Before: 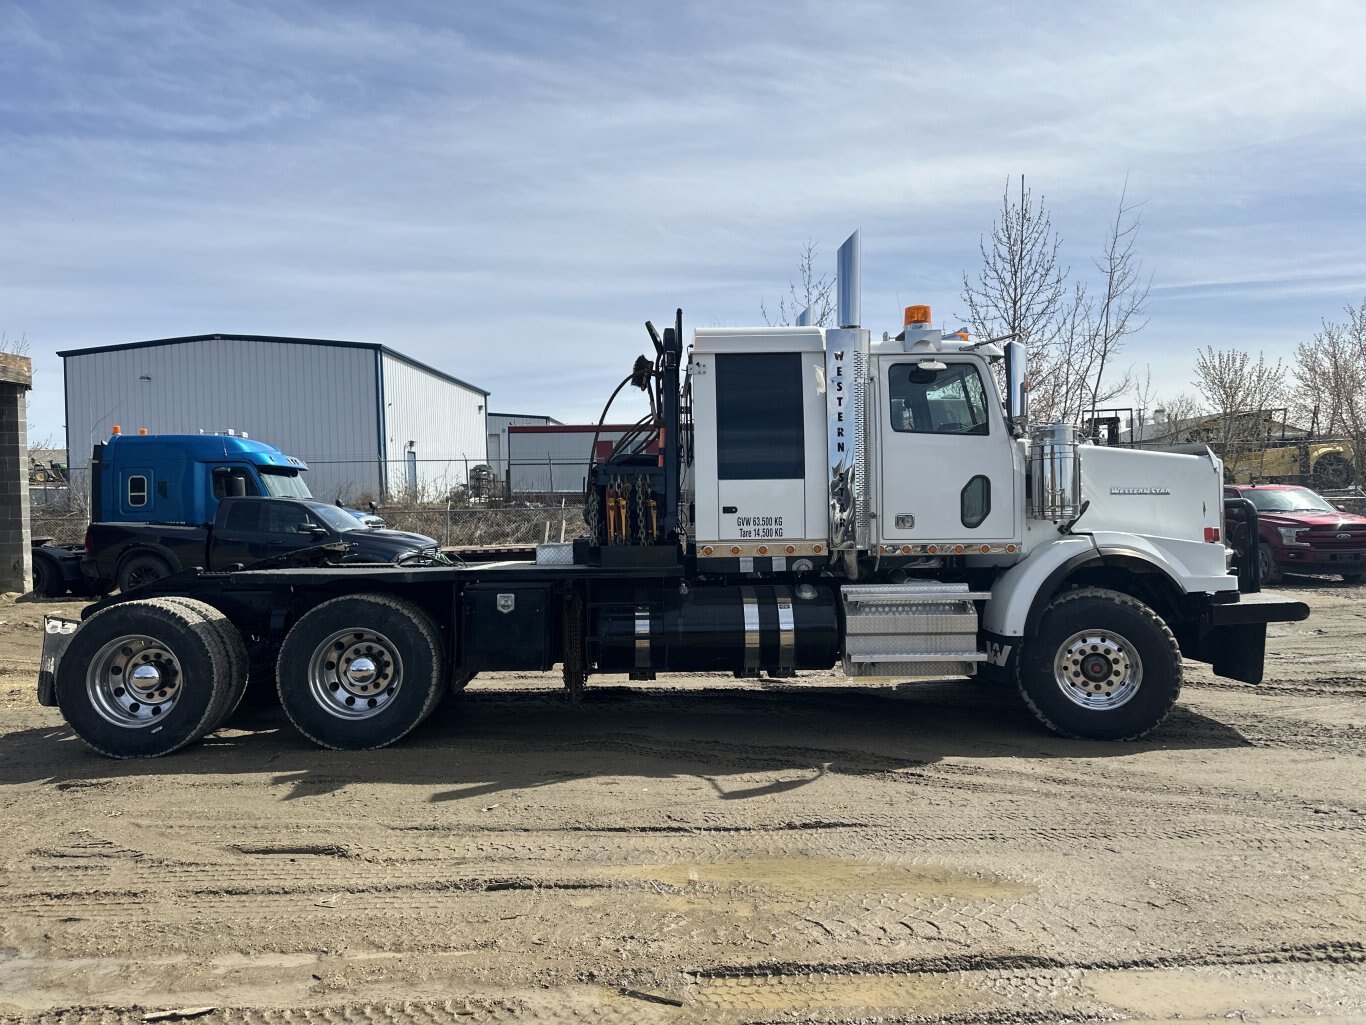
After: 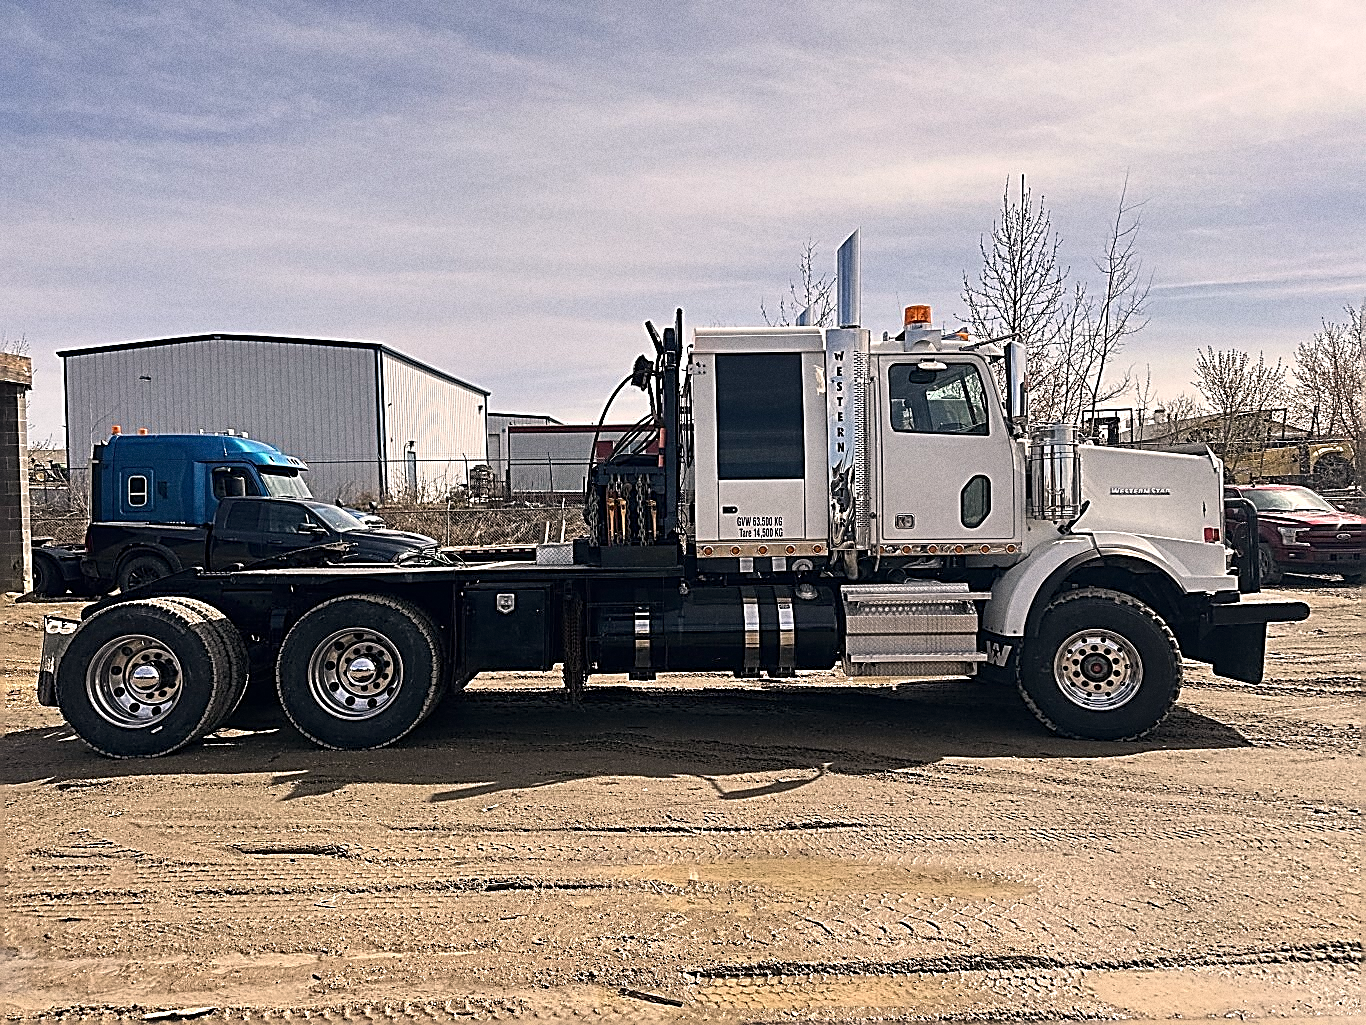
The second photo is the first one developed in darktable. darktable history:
grain: coarseness 0.09 ISO, strength 40%
white balance: red 1.127, blue 0.943
sharpen: amount 1.861
